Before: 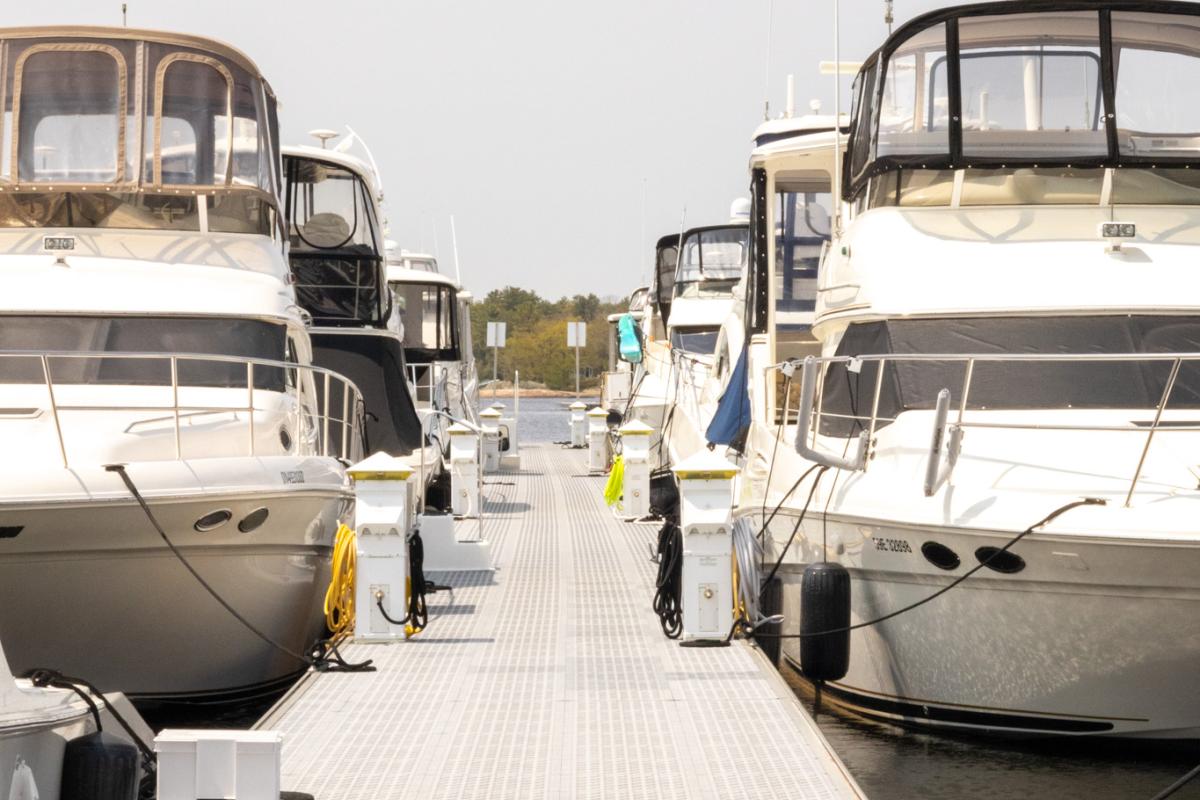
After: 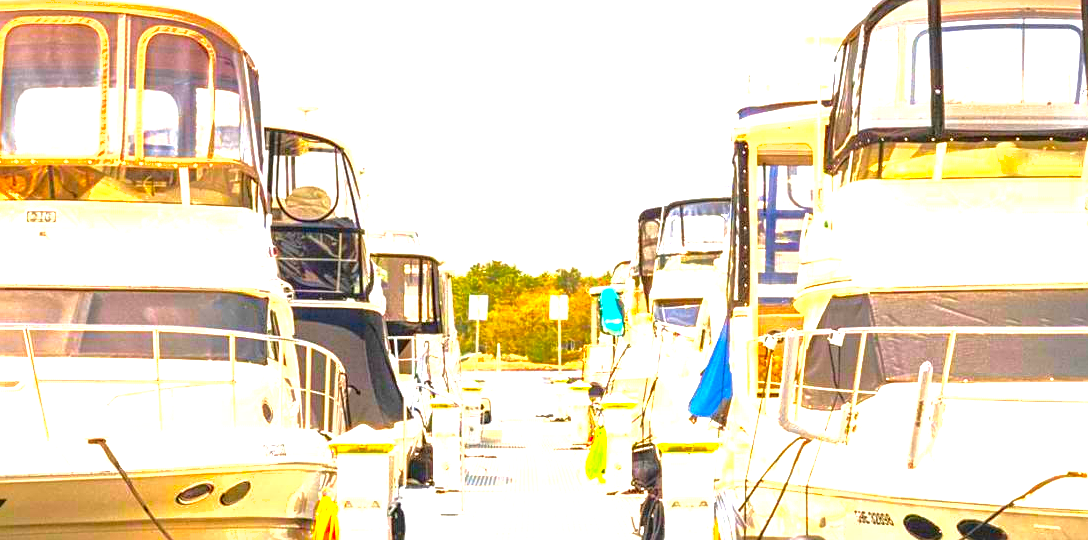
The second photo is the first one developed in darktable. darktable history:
local contrast: on, module defaults
color correction: saturation 3
sharpen: on, module defaults
crop: left 1.509%, top 3.452%, right 7.696%, bottom 28.452%
exposure: black level correction 0.001, exposure 1.719 EV, compensate exposure bias true, compensate highlight preservation false
shadows and highlights: shadows -20, white point adjustment -2, highlights -35
